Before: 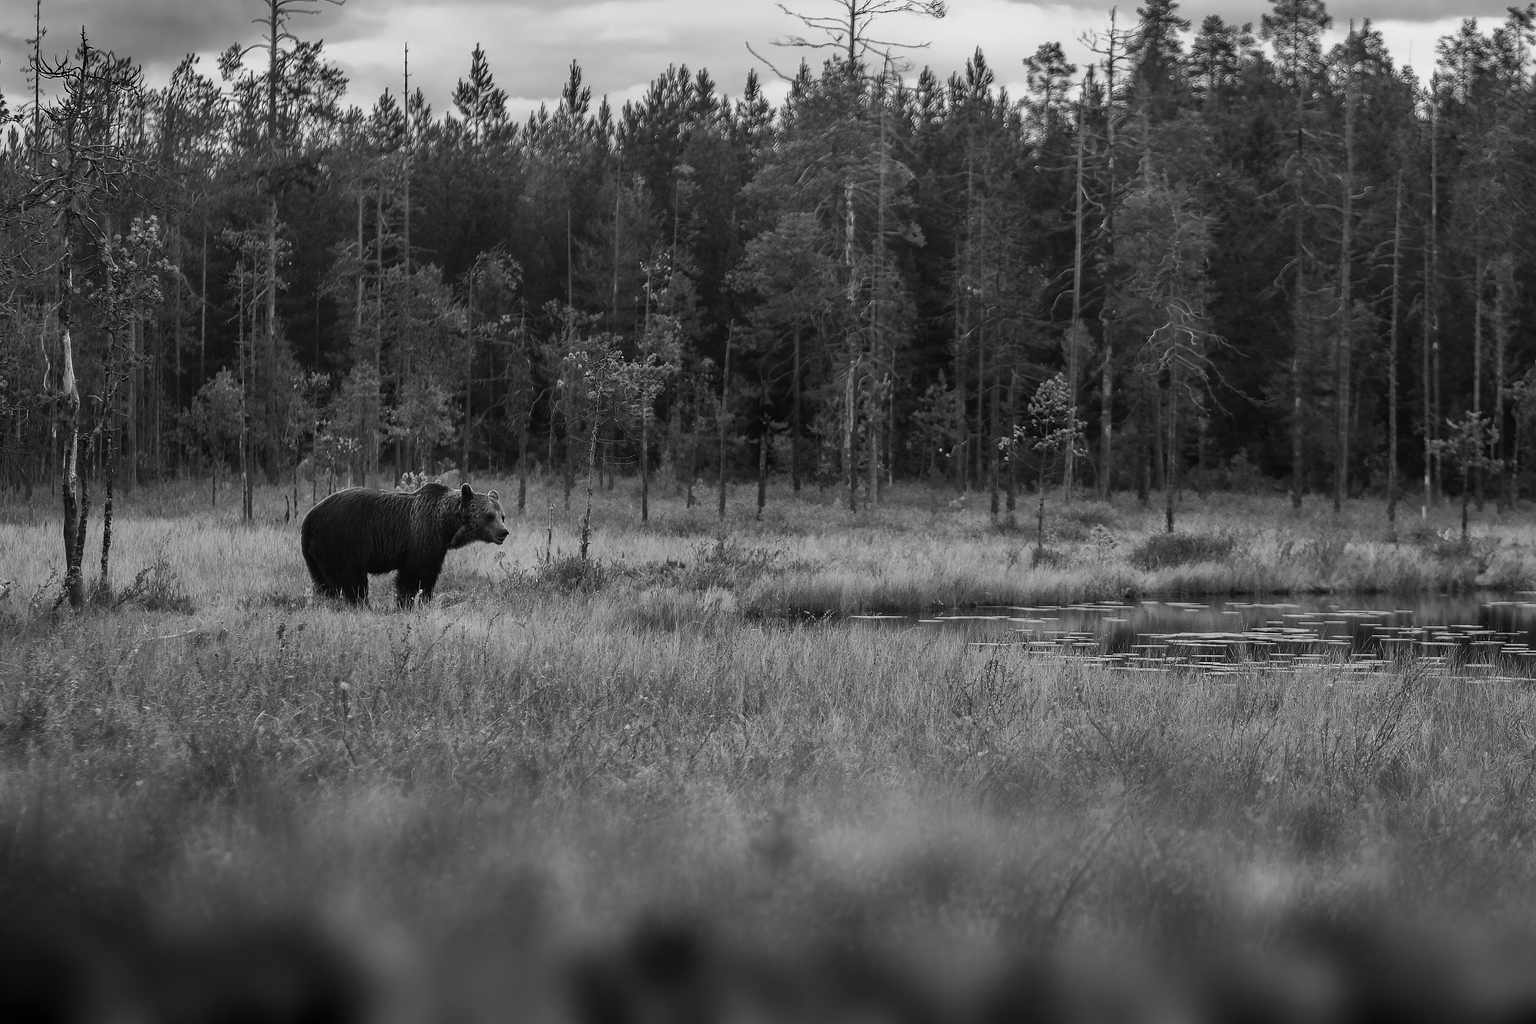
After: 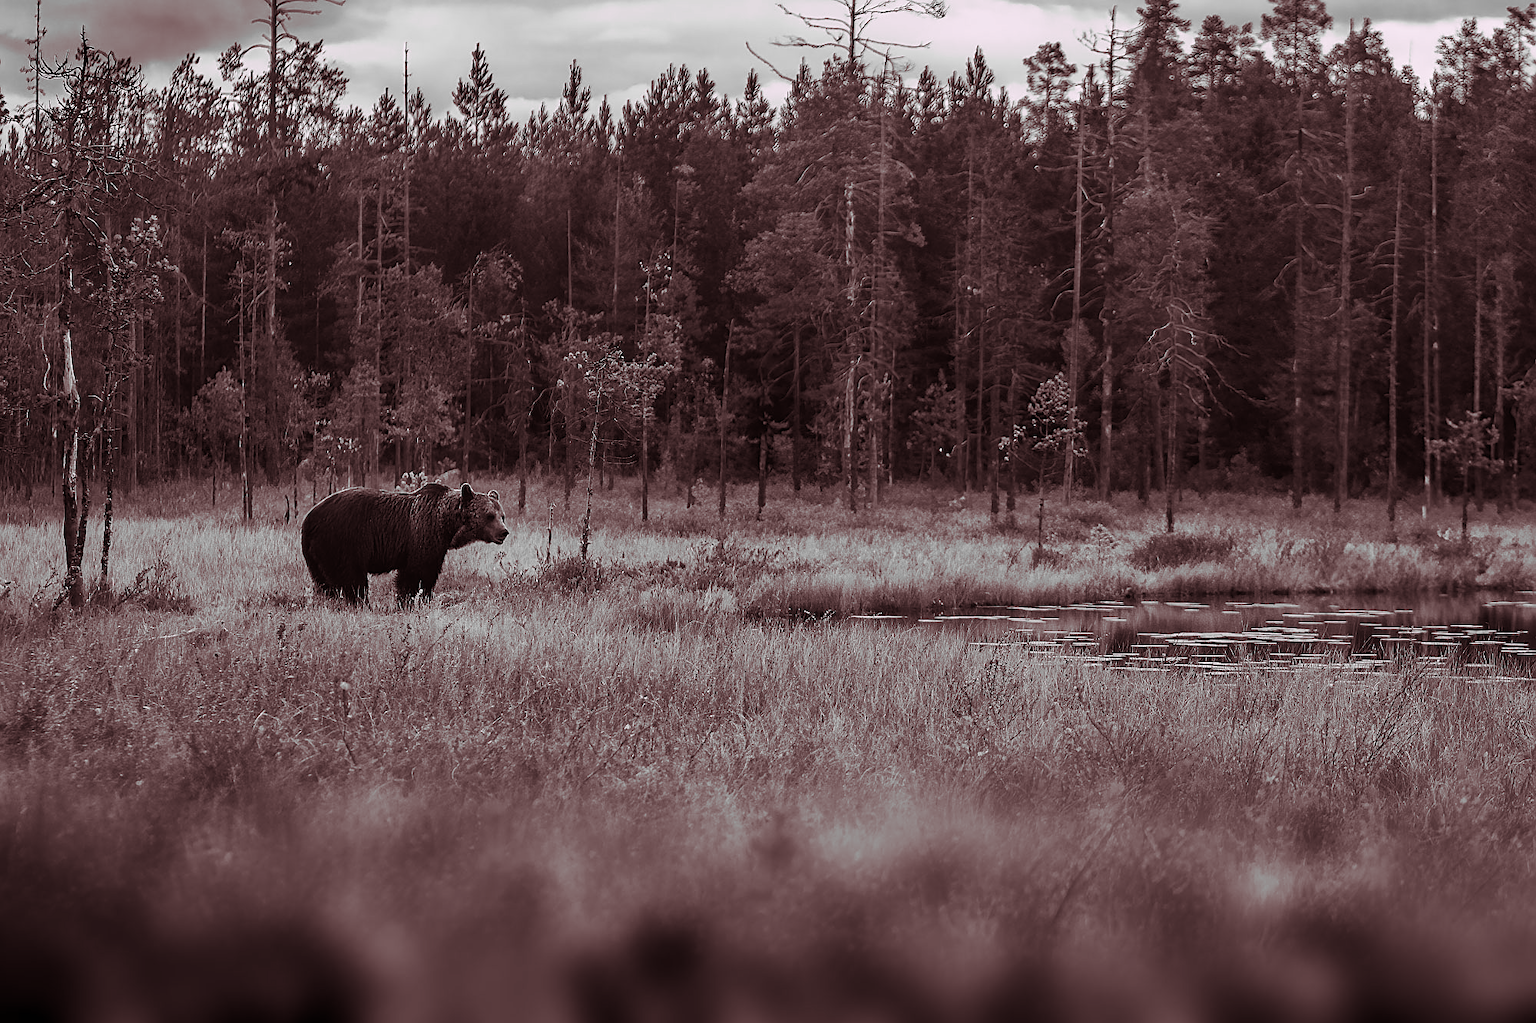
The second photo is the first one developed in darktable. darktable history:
split-toning: highlights › hue 298.8°, highlights › saturation 0.73, compress 41.76%
contrast brightness saturation: contrast 0.09, saturation 0.28
sharpen: on, module defaults
